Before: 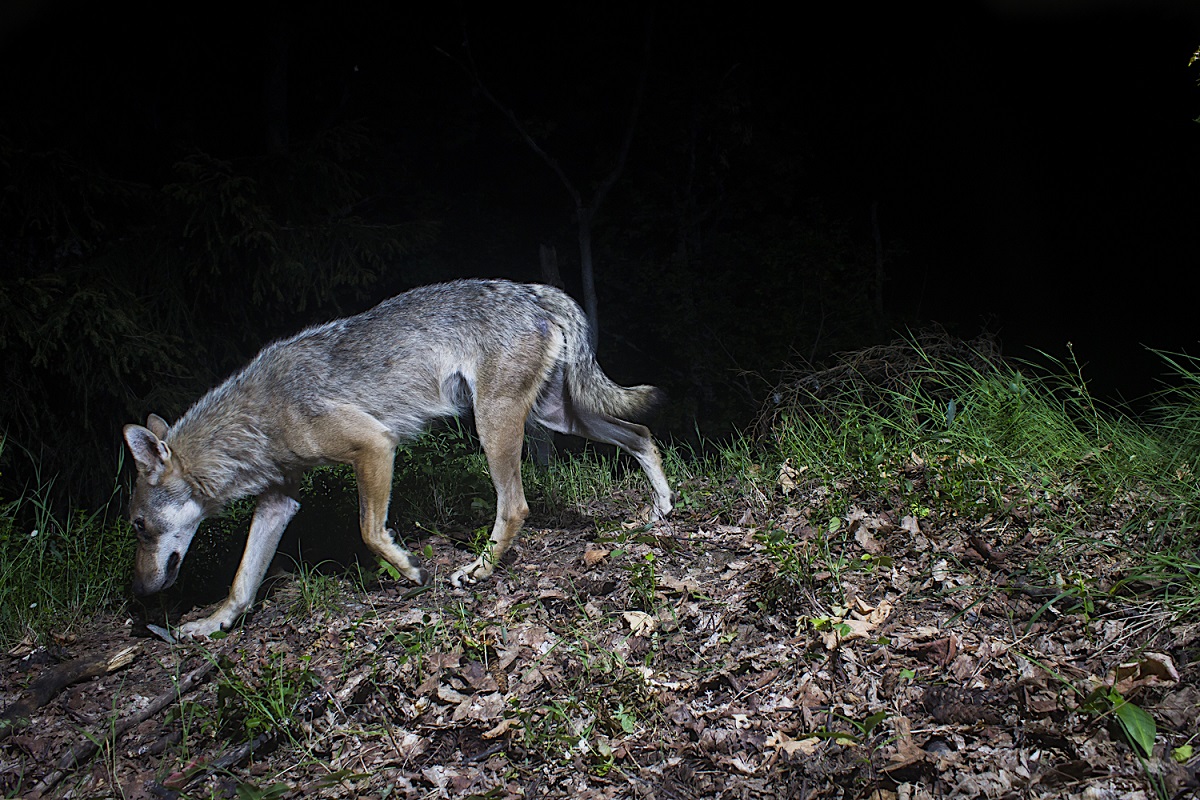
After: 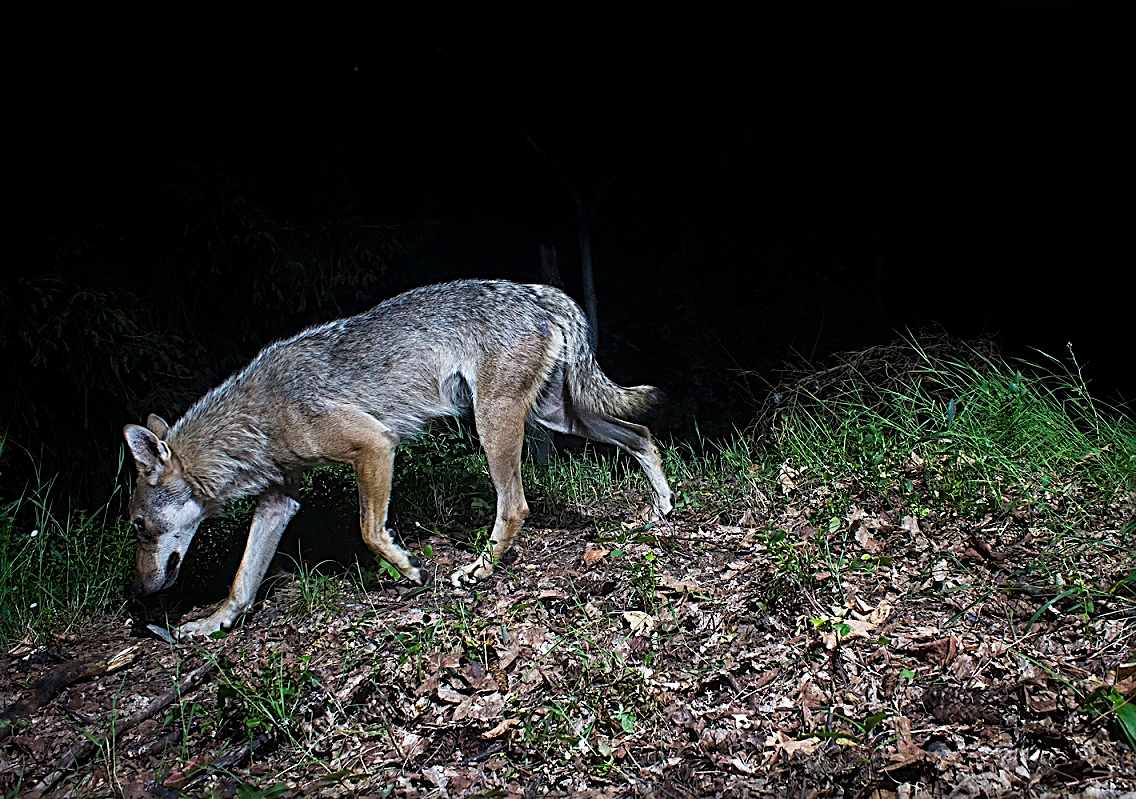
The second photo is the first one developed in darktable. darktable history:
crop and rotate: left 0%, right 5.298%
sharpen: radius 2.827, amount 0.728
base curve: curves: ch0 [(0, 0) (0.989, 0.992)], preserve colors none
